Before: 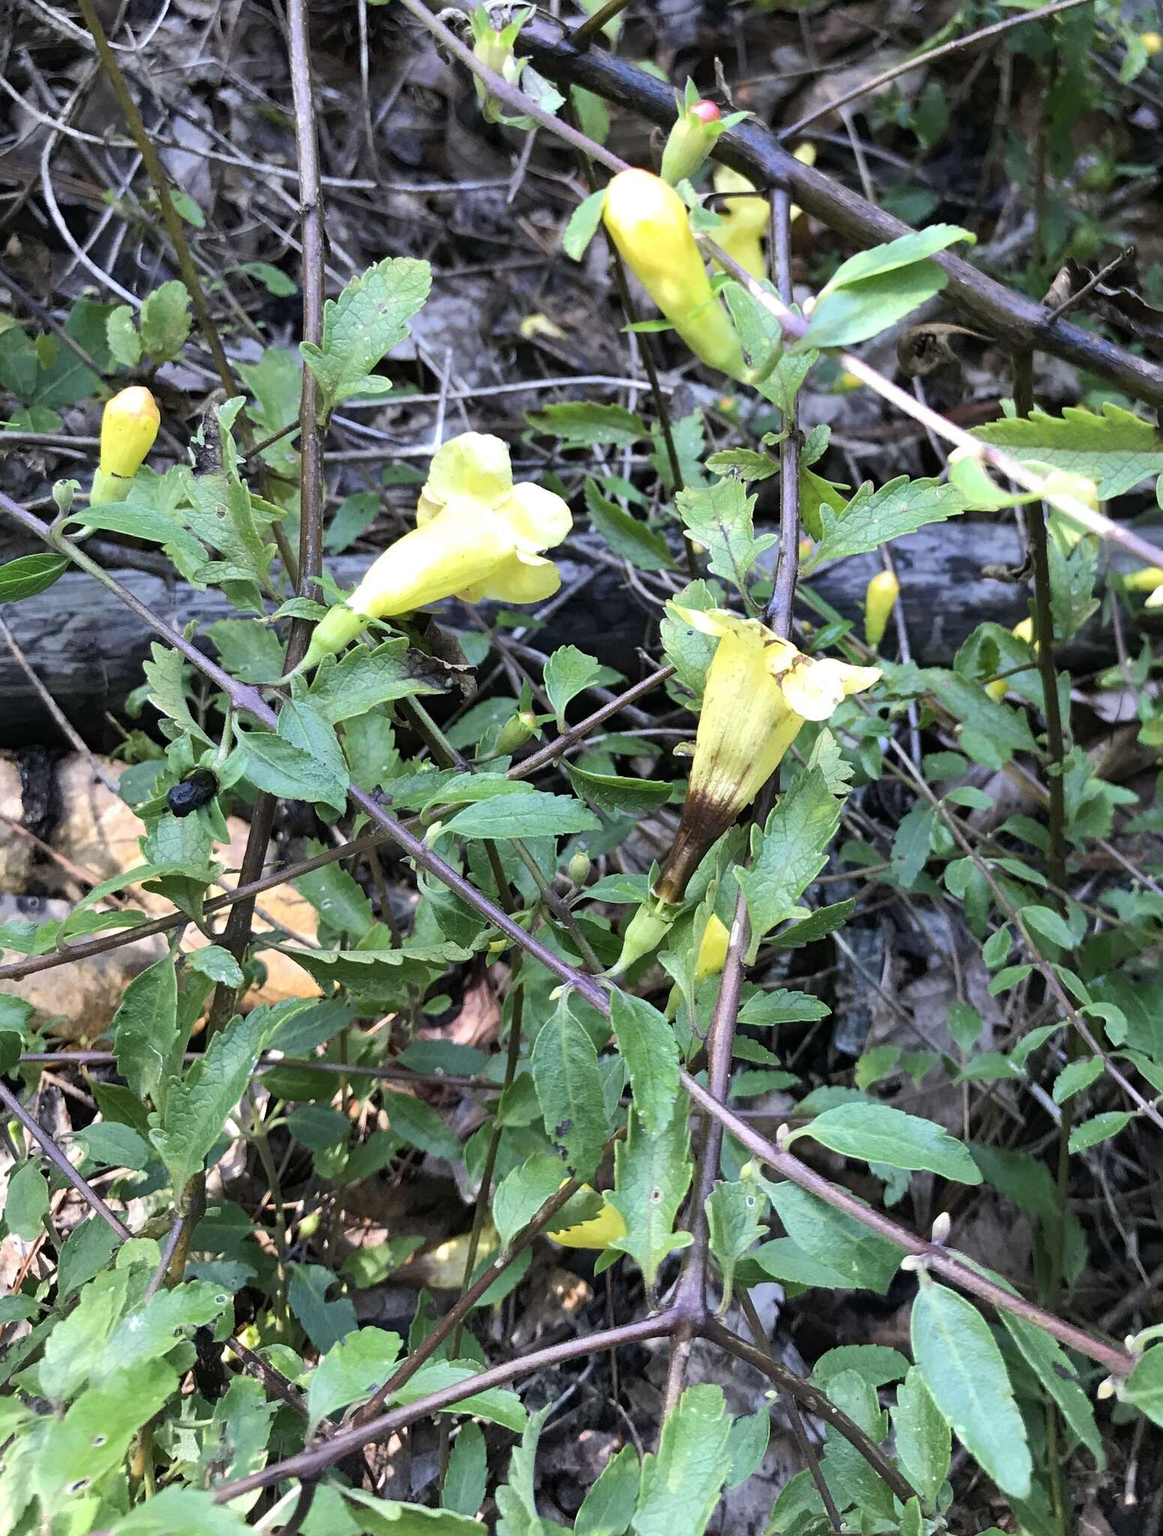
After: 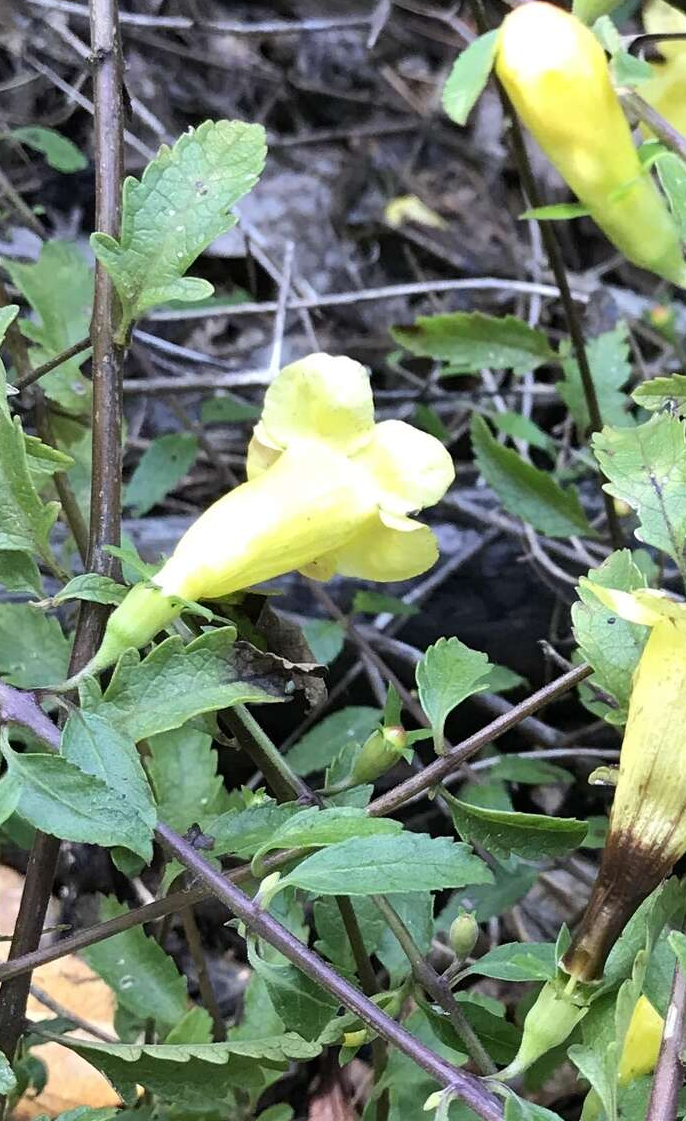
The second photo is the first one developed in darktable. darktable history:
crop: left 19.925%, top 10.904%, right 35.818%, bottom 34.337%
